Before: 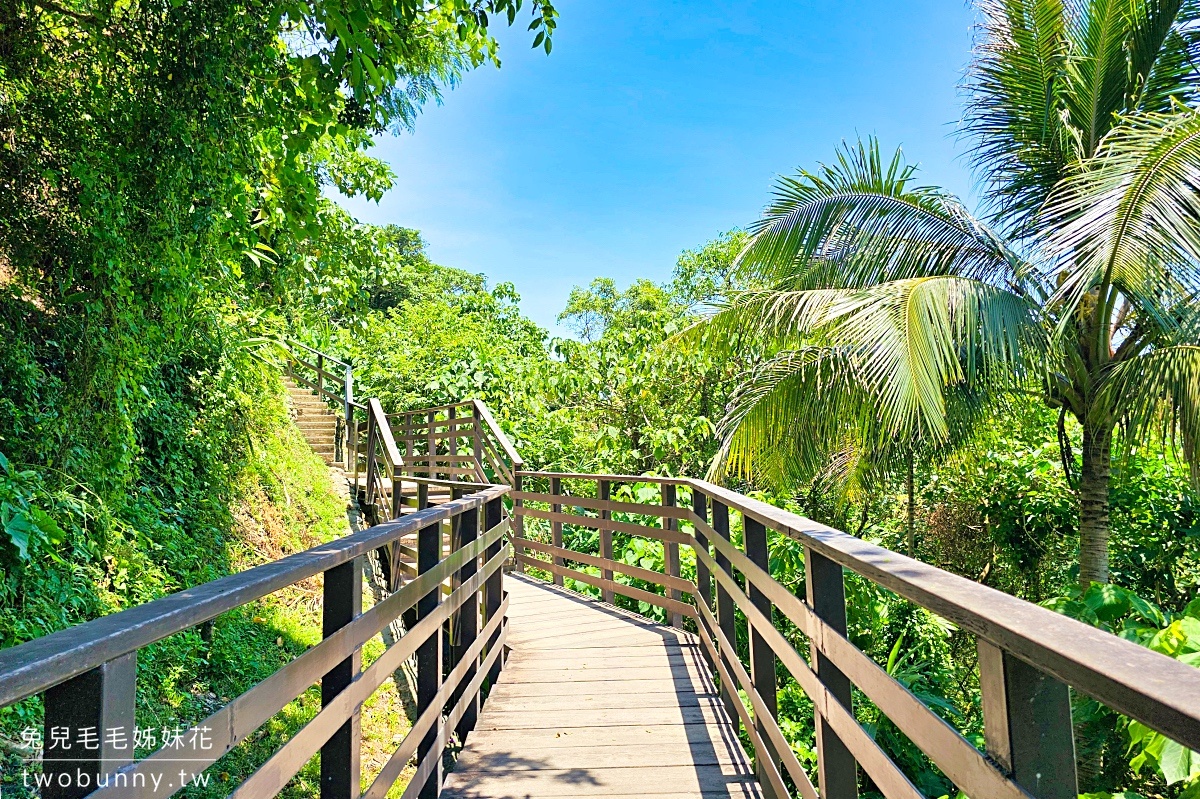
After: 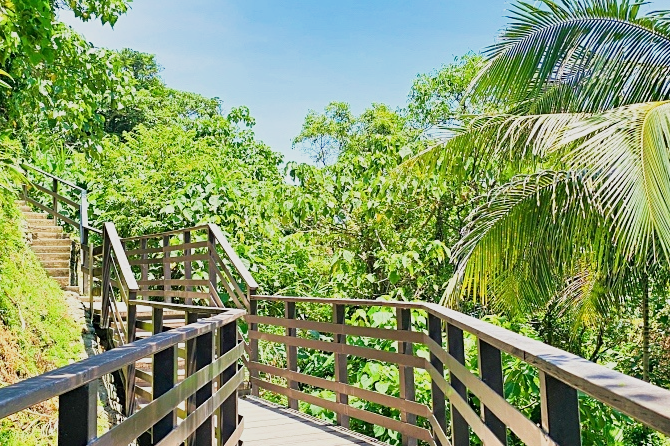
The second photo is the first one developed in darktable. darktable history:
sigmoid: contrast 1.22, skew 0.65
crop and rotate: left 22.13%, top 22.054%, right 22.026%, bottom 22.102%
